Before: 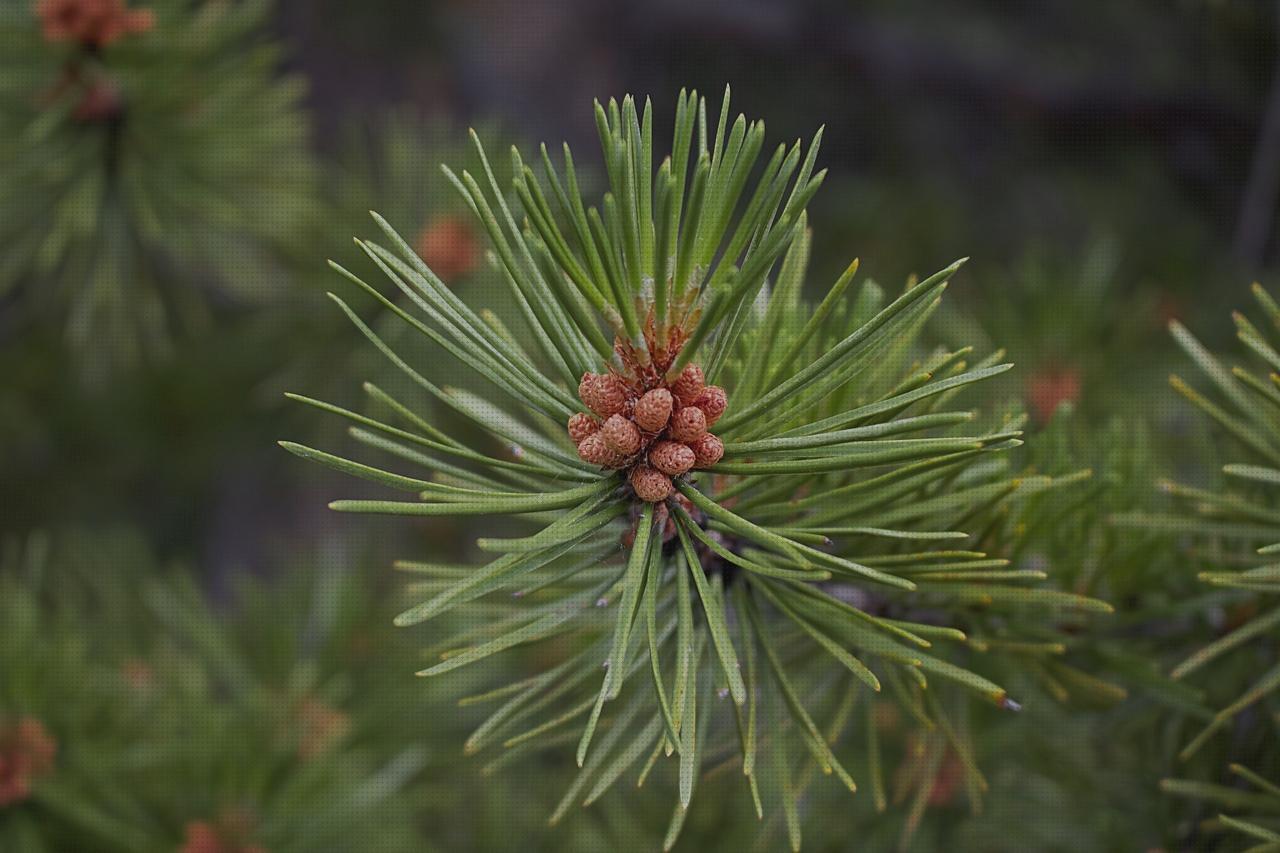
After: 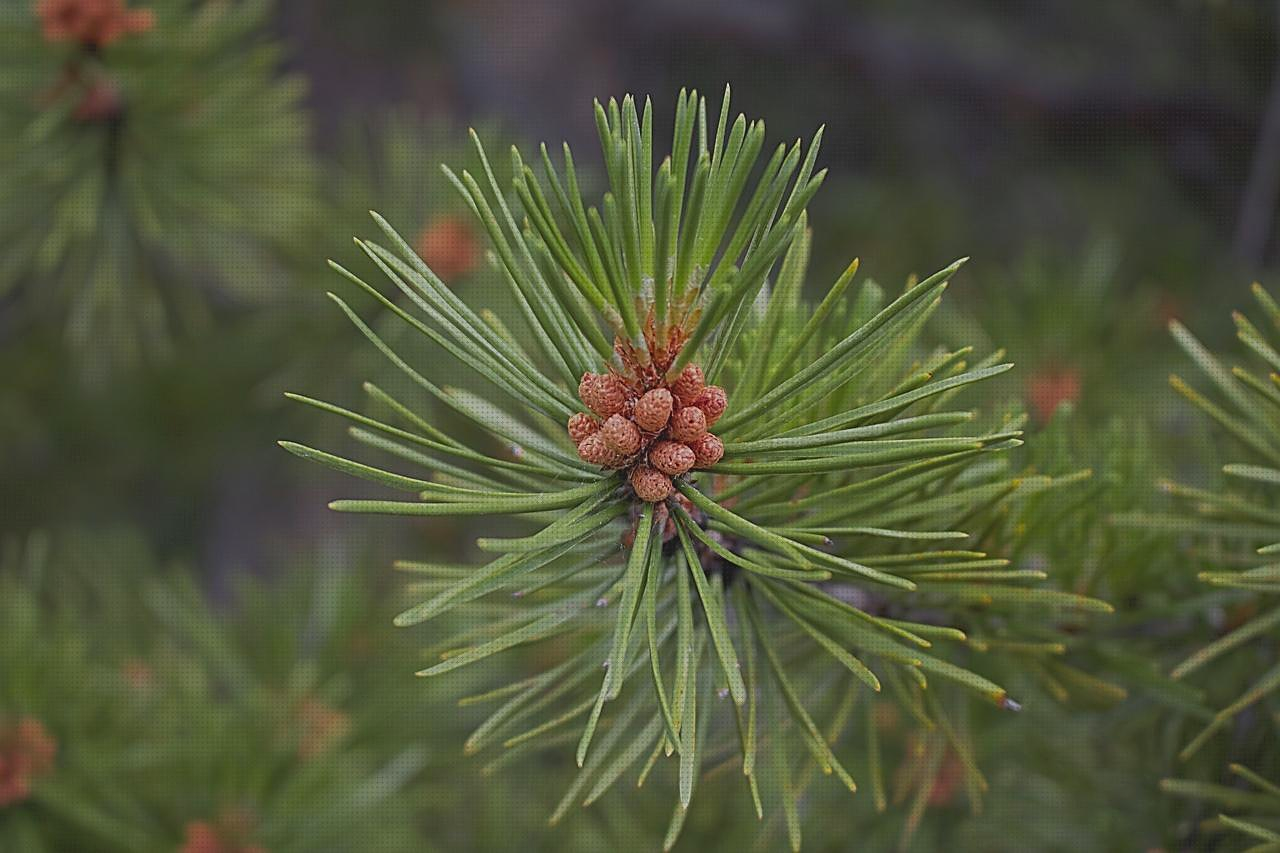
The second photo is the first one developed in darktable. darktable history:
exposure: exposure -0.041 EV, compensate highlight preservation false
sharpen: on, module defaults
contrast brightness saturation: contrast -0.1, brightness 0.05, saturation 0.08
